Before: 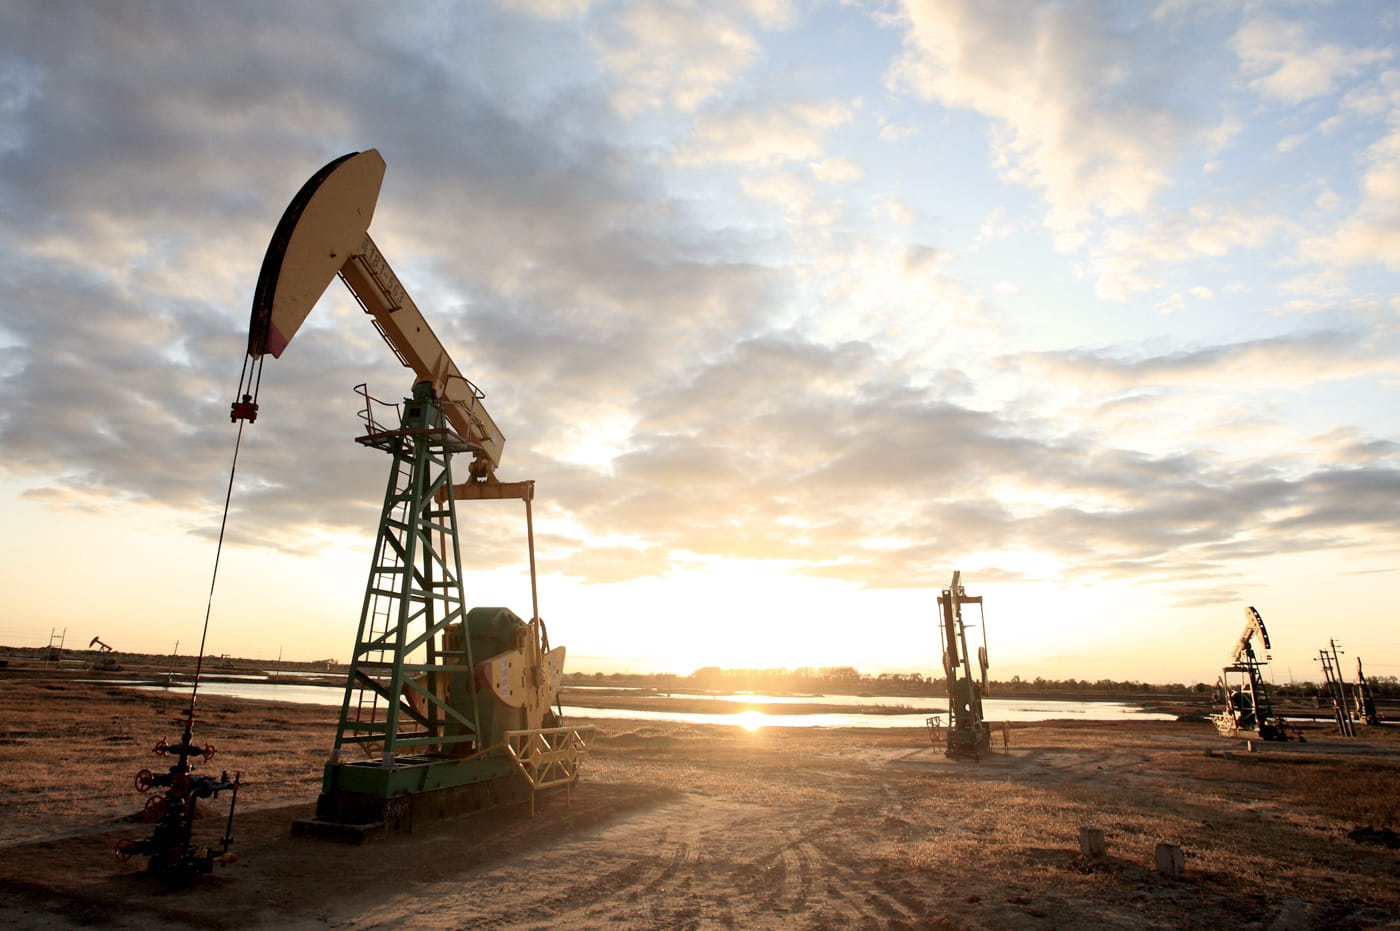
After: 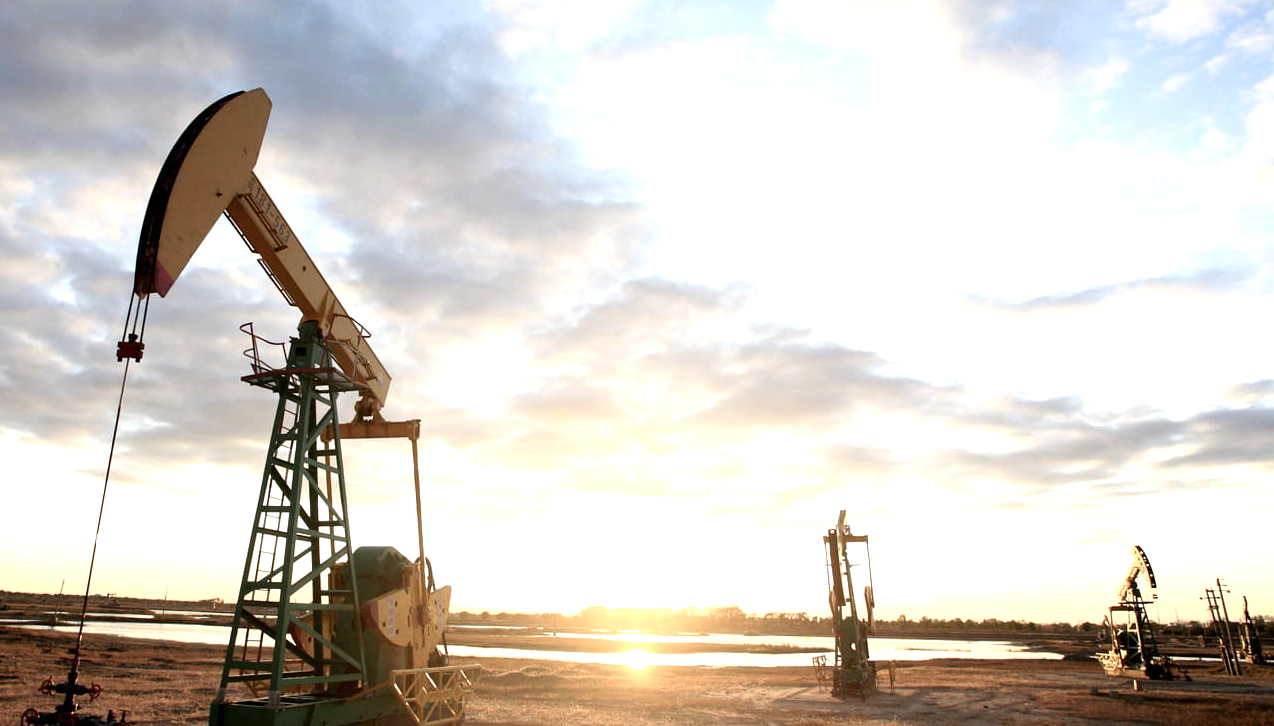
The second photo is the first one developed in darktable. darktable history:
crop: left 8.155%, top 6.611%, bottom 15.385%
white balance: red 0.976, blue 1.04
levels: levels [0, 0.43, 0.859]
